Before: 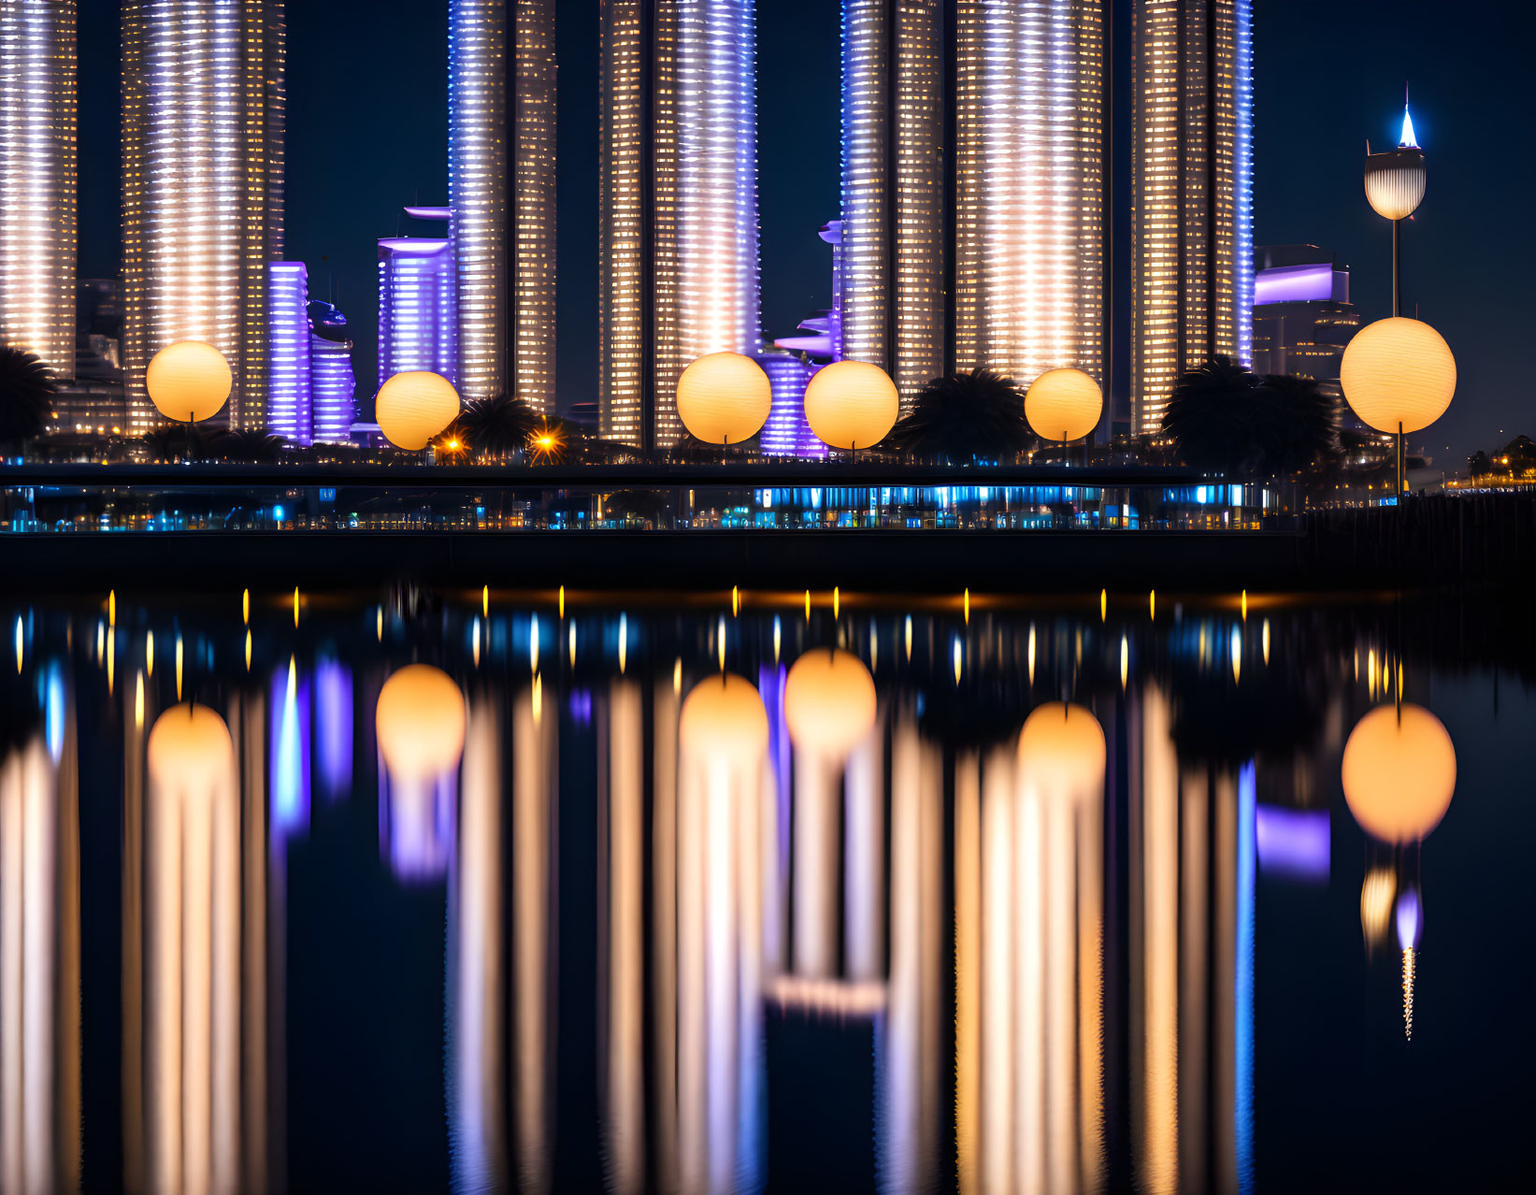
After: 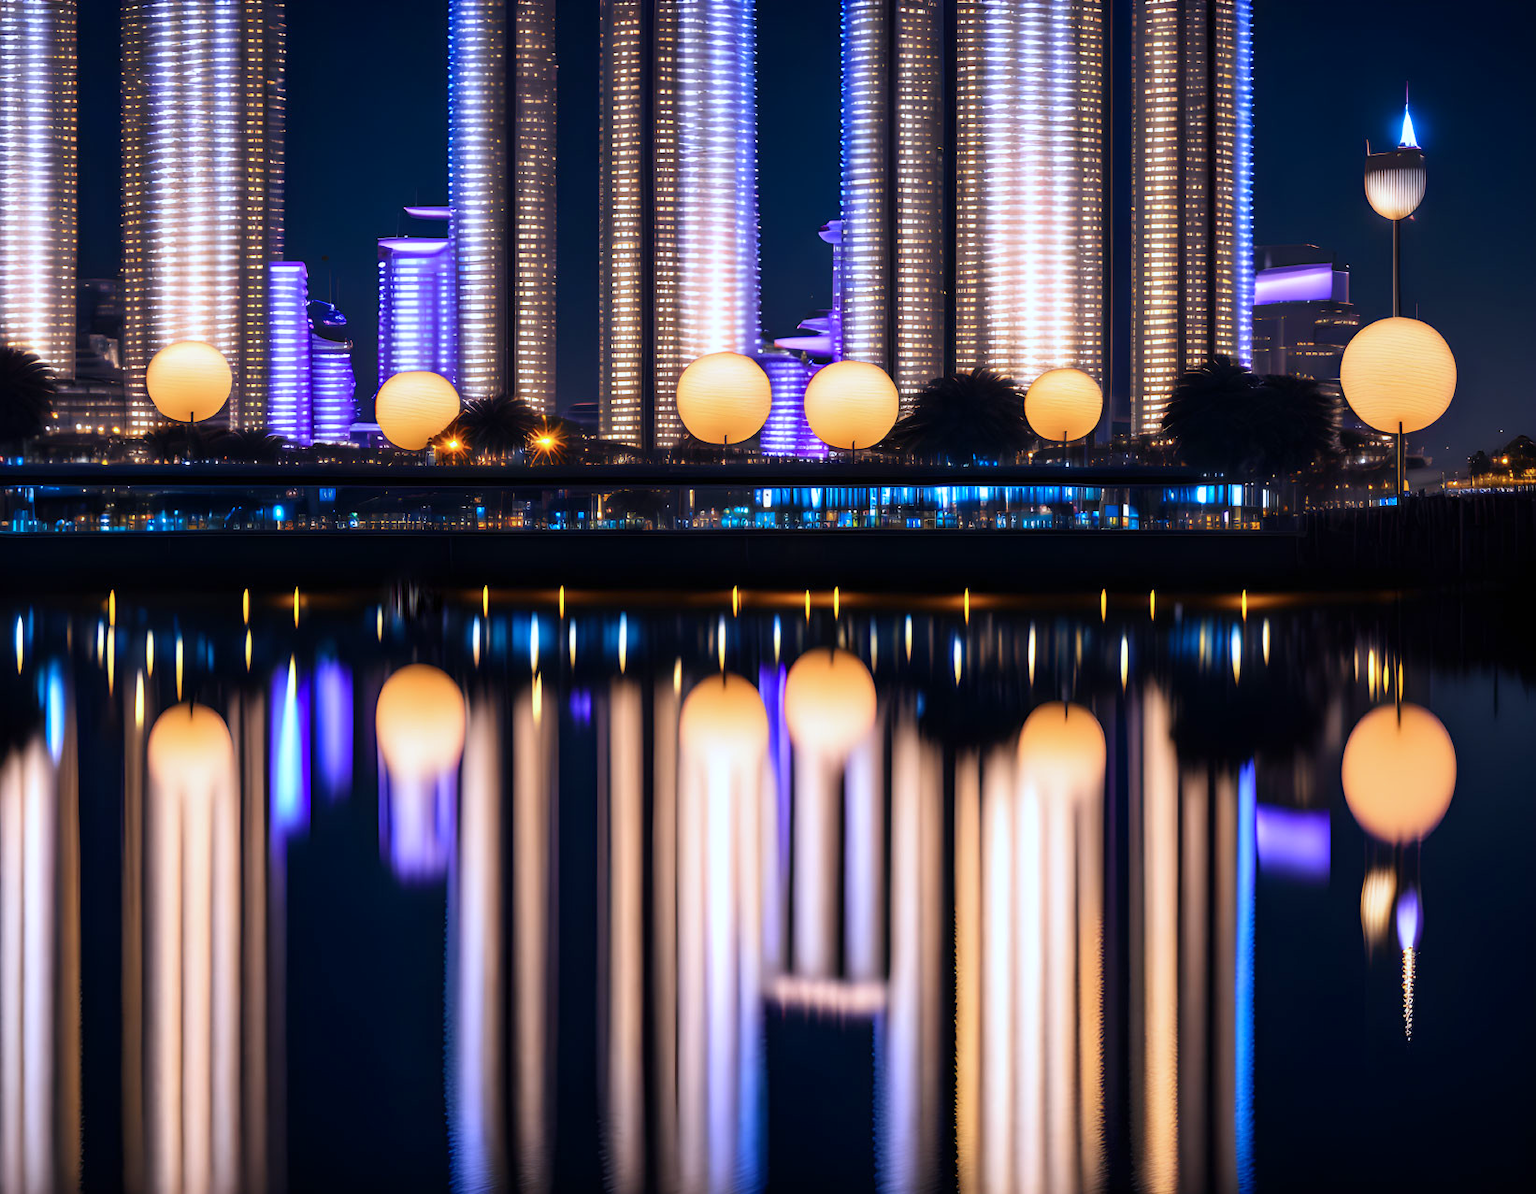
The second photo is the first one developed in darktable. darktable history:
color calibration: illuminant as shot in camera, x 0.37, y 0.382, temperature 4319.55 K
